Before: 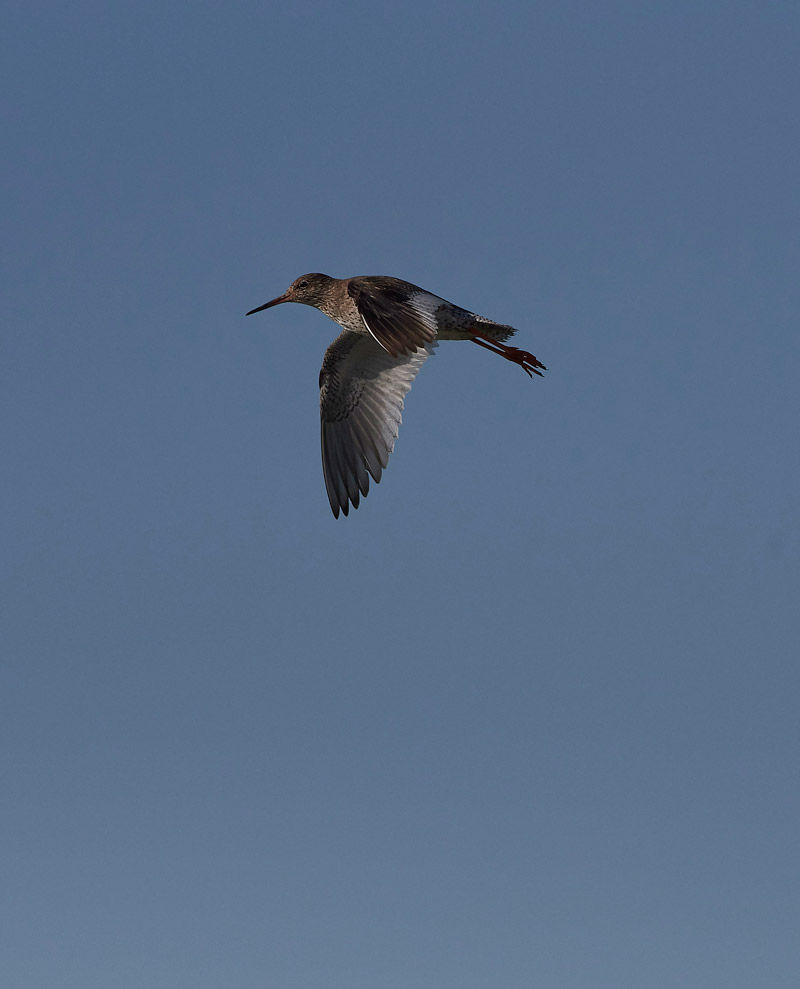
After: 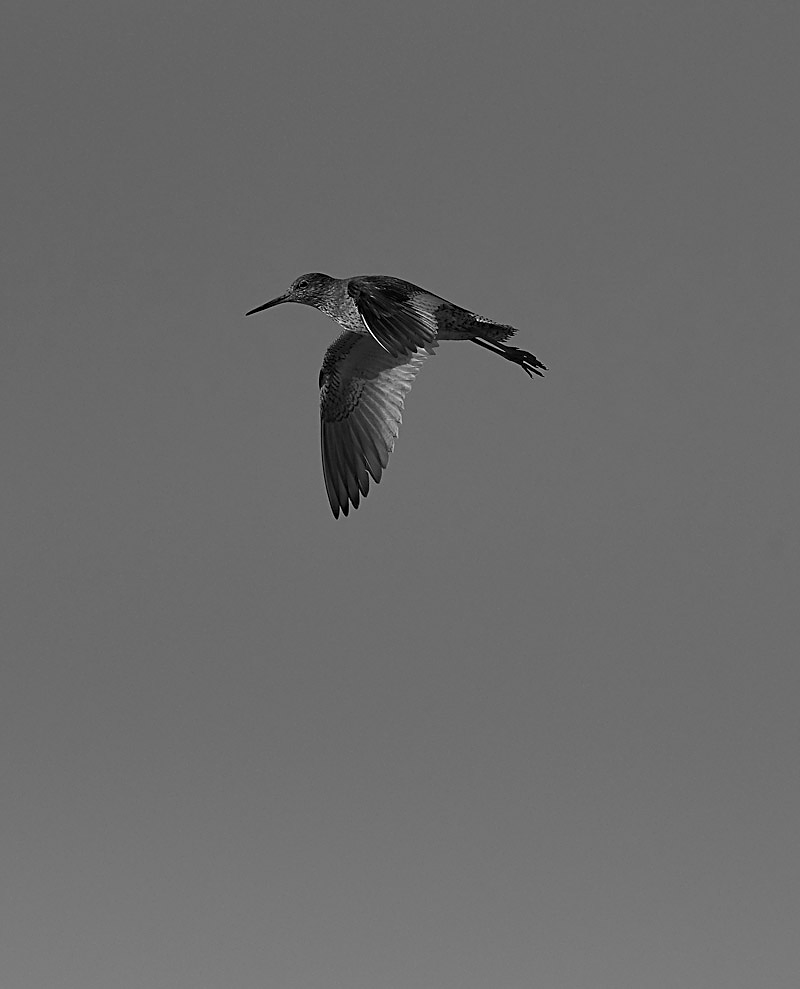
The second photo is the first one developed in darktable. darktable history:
color zones: curves: ch1 [(0, -0.394) (0.143, -0.394) (0.286, -0.394) (0.429, -0.392) (0.571, -0.391) (0.714, -0.391) (0.857, -0.391) (1, -0.394)]
sharpen: on, module defaults
